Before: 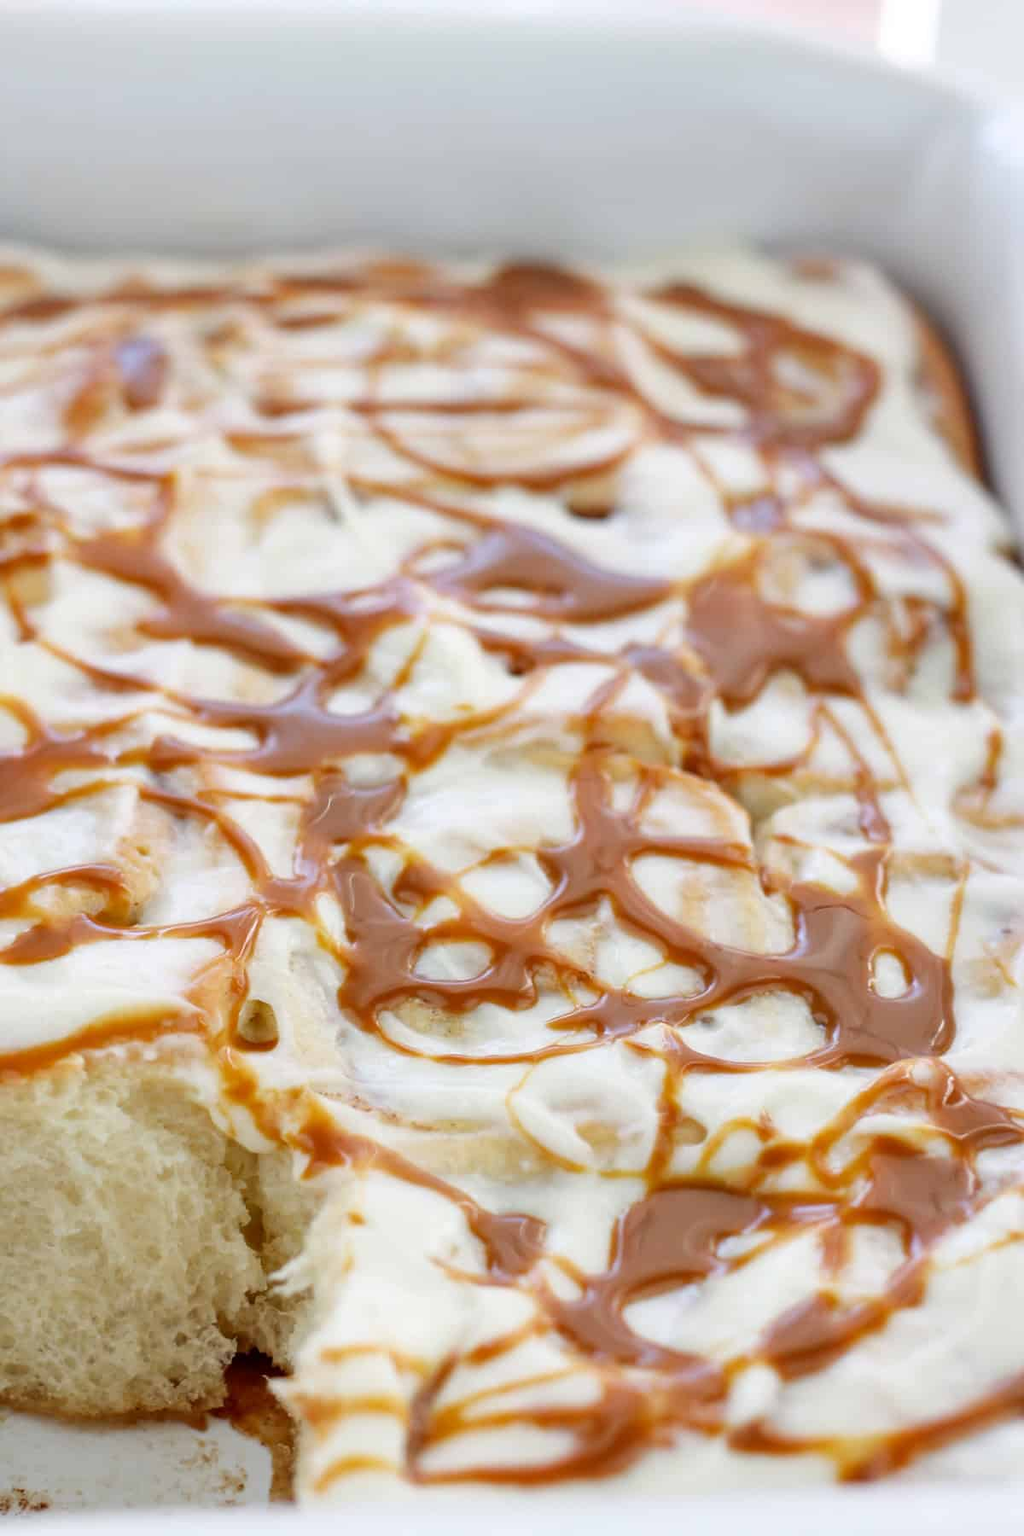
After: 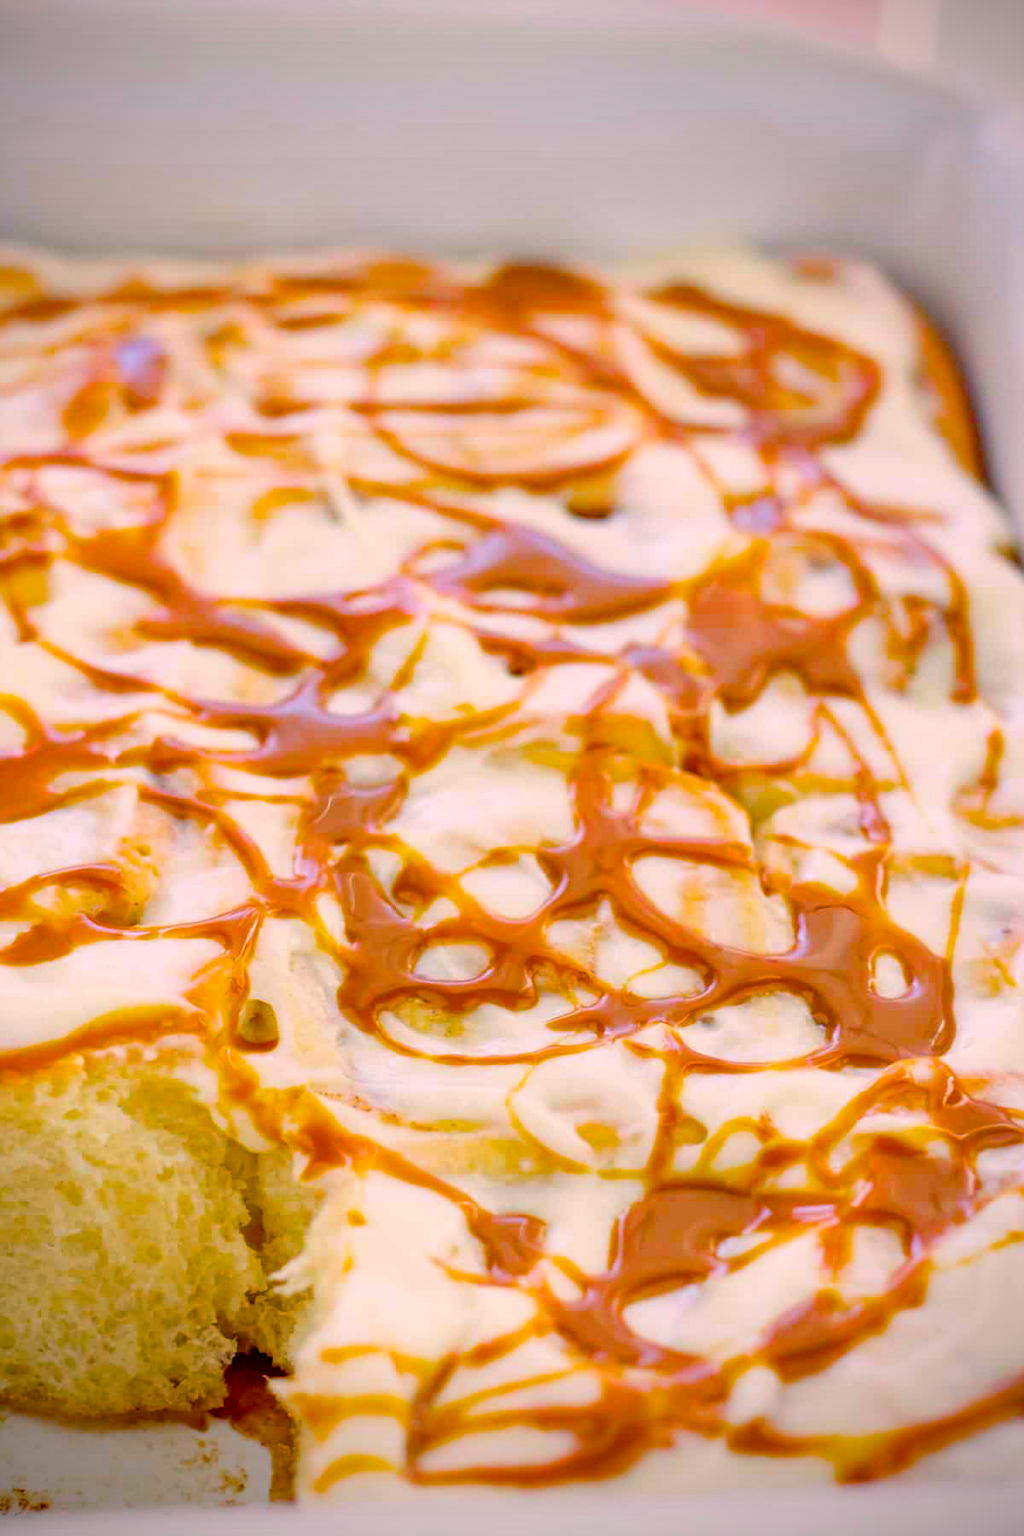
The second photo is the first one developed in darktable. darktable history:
levels: levels [0, 0.445, 1]
haze removal: compatibility mode true, adaptive false
color balance rgb: highlights gain › chroma 2.466%, highlights gain › hue 37.36°, perceptual saturation grading › global saturation 74.04%, perceptual saturation grading › shadows -30.188%, global vibrance 10.961%
exposure: exposure -0.116 EV, compensate highlight preservation false
vignetting: fall-off start 71.58%, brightness -0.633, saturation -0.005, unbound false
